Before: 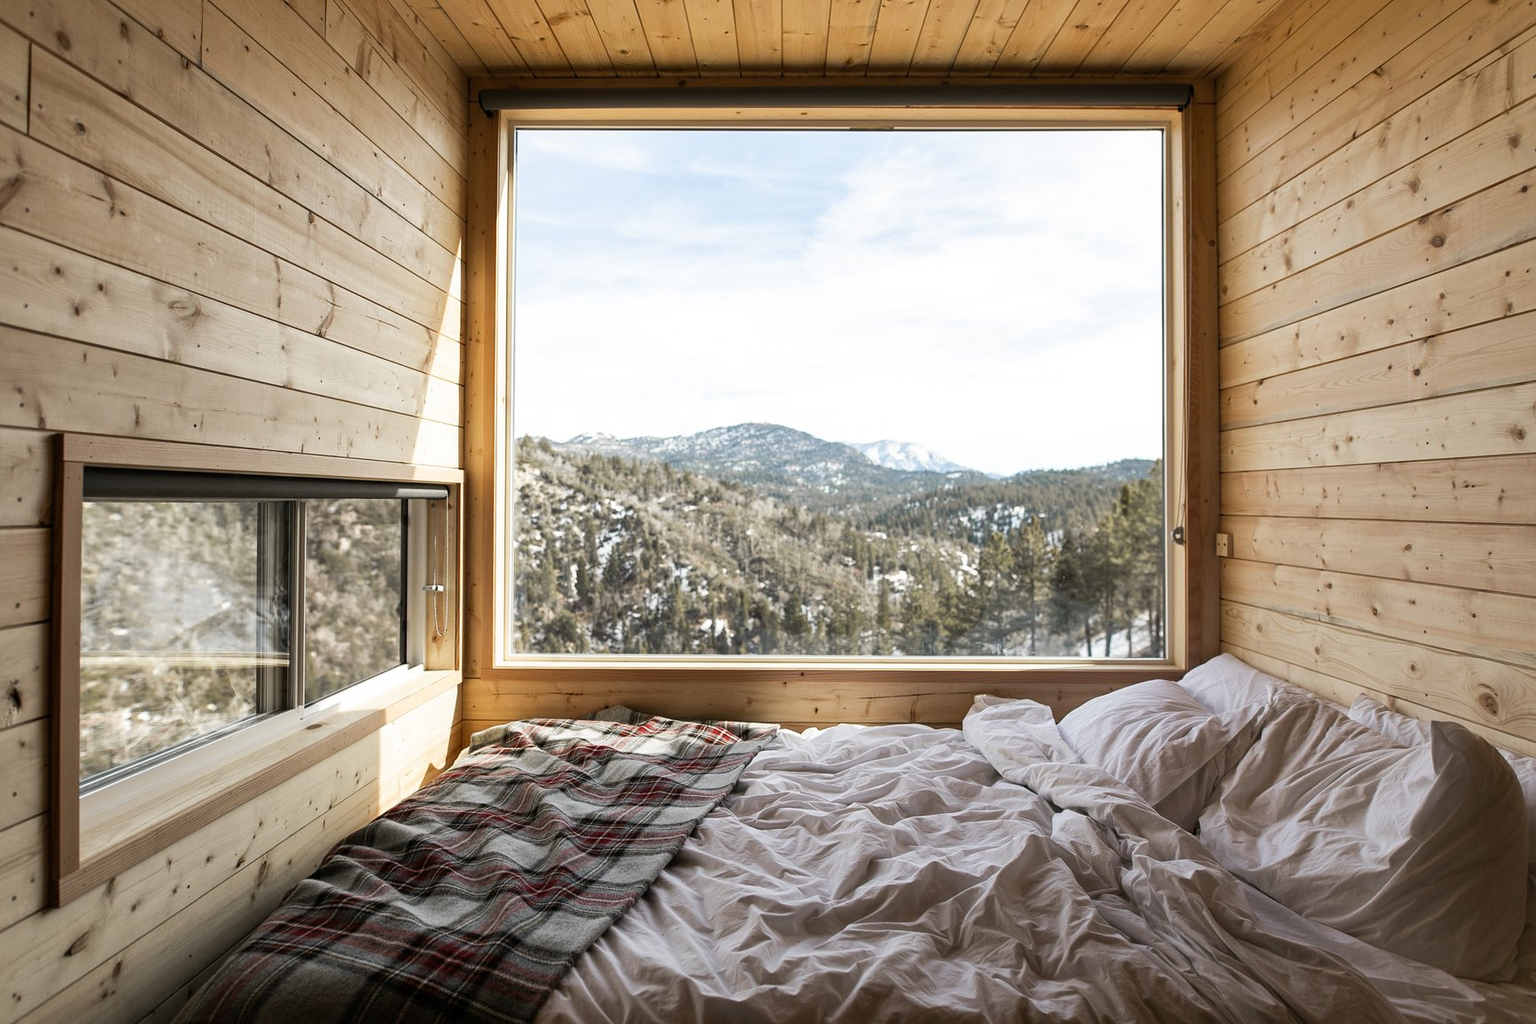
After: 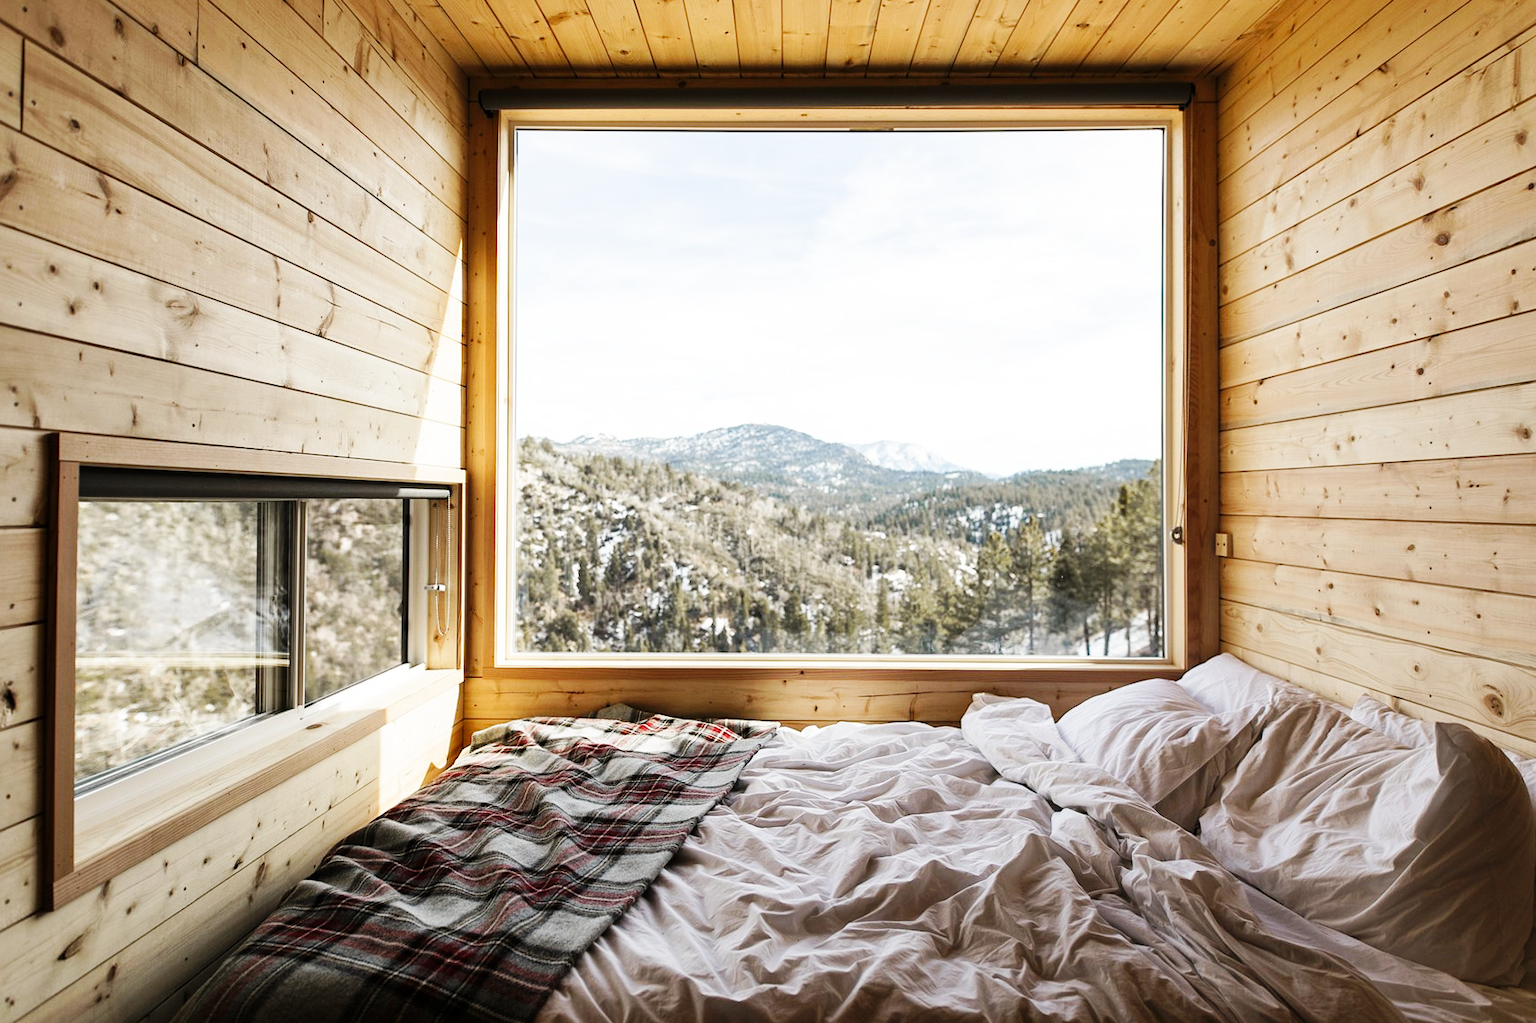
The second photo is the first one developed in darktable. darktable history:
base curve: curves: ch0 [(0, 0) (0.032, 0.025) (0.121, 0.166) (0.206, 0.329) (0.605, 0.79) (1, 1)], preserve colors none
lens correction: scale 1, crop 4.8, focal 18.3, aperture 5.6, distance 1000, camera "GR Digital", lens "GR Digital & compatibles (Standard)"
